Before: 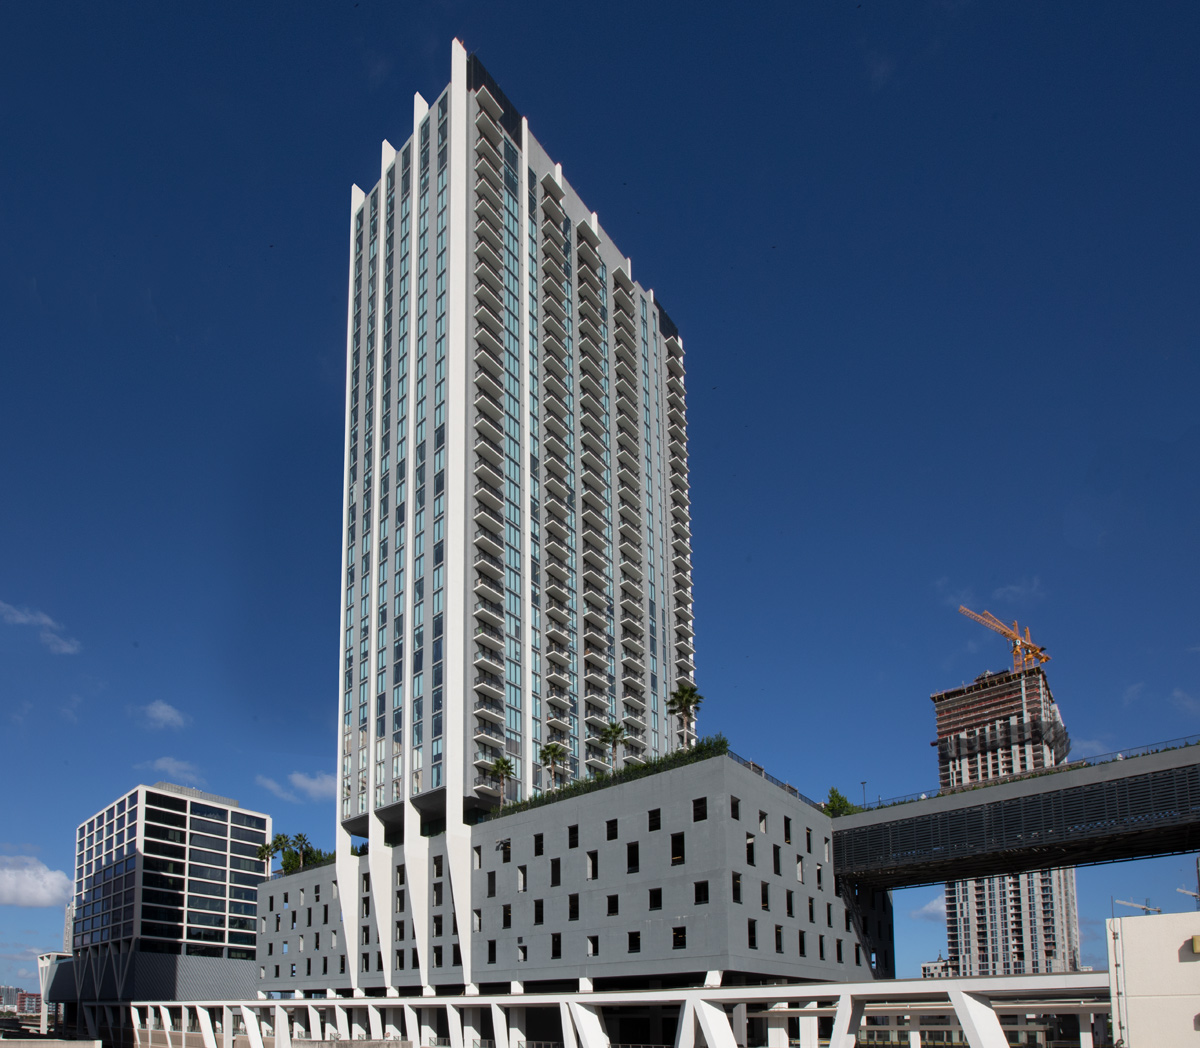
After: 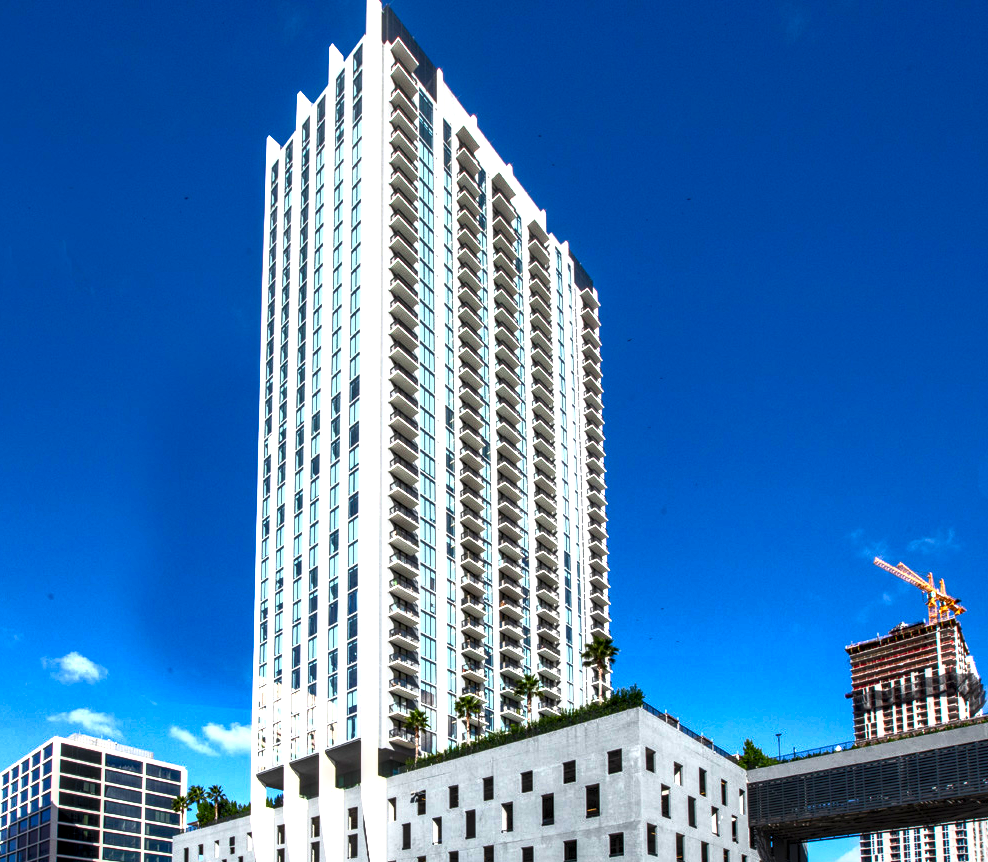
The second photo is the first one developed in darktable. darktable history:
crop and rotate: left 7.127%, top 4.612%, right 10.533%, bottom 13.06%
contrast brightness saturation: contrast 0.991, brightness 0.999, saturation 0.992
local contrast: highlights 17%, detail 186%
